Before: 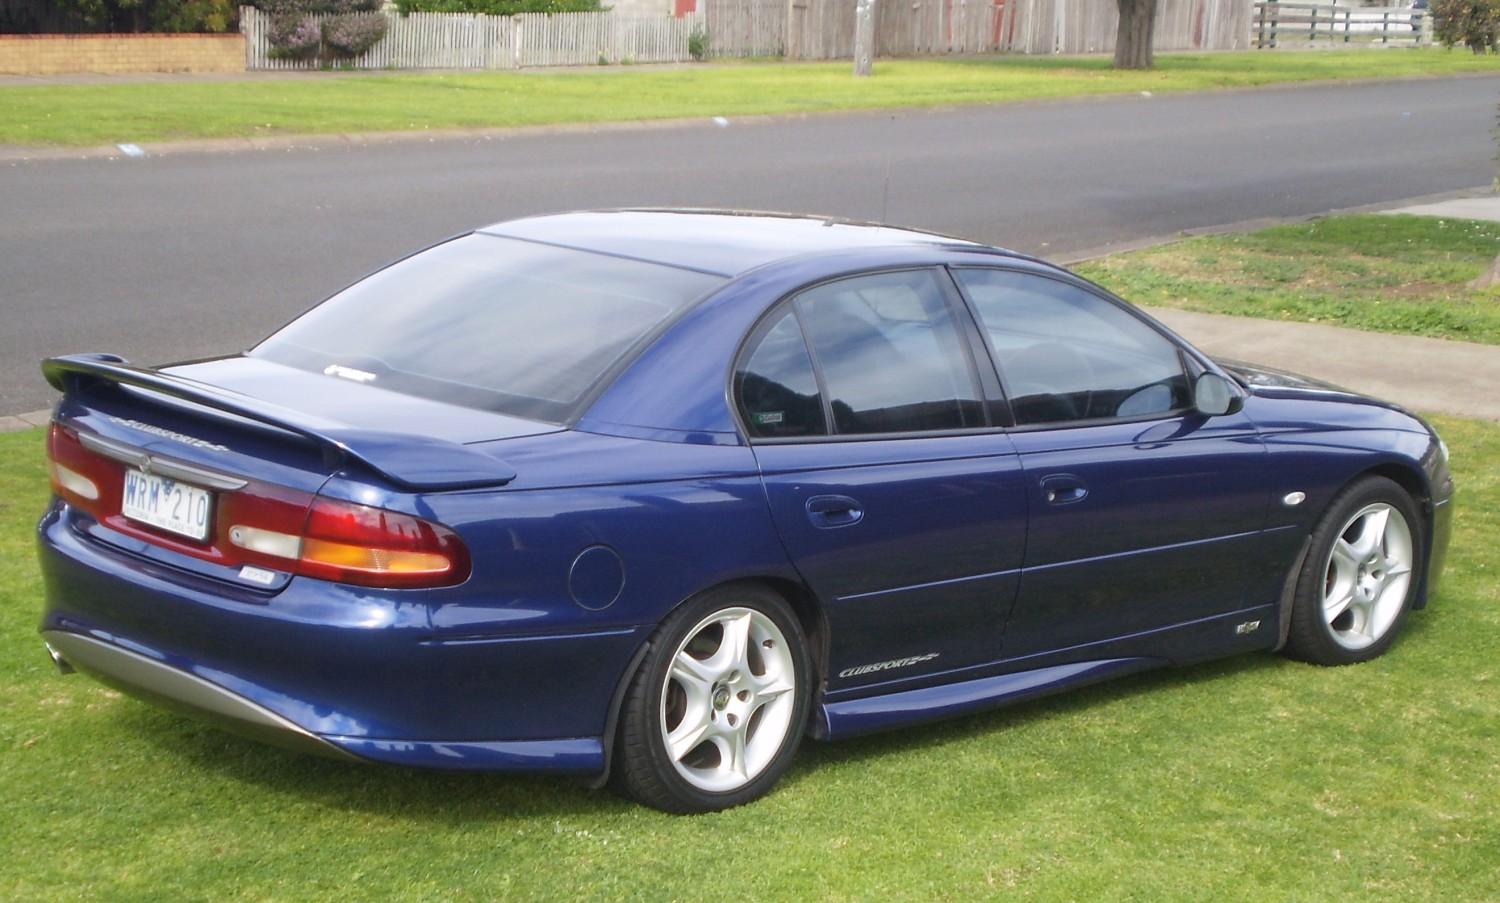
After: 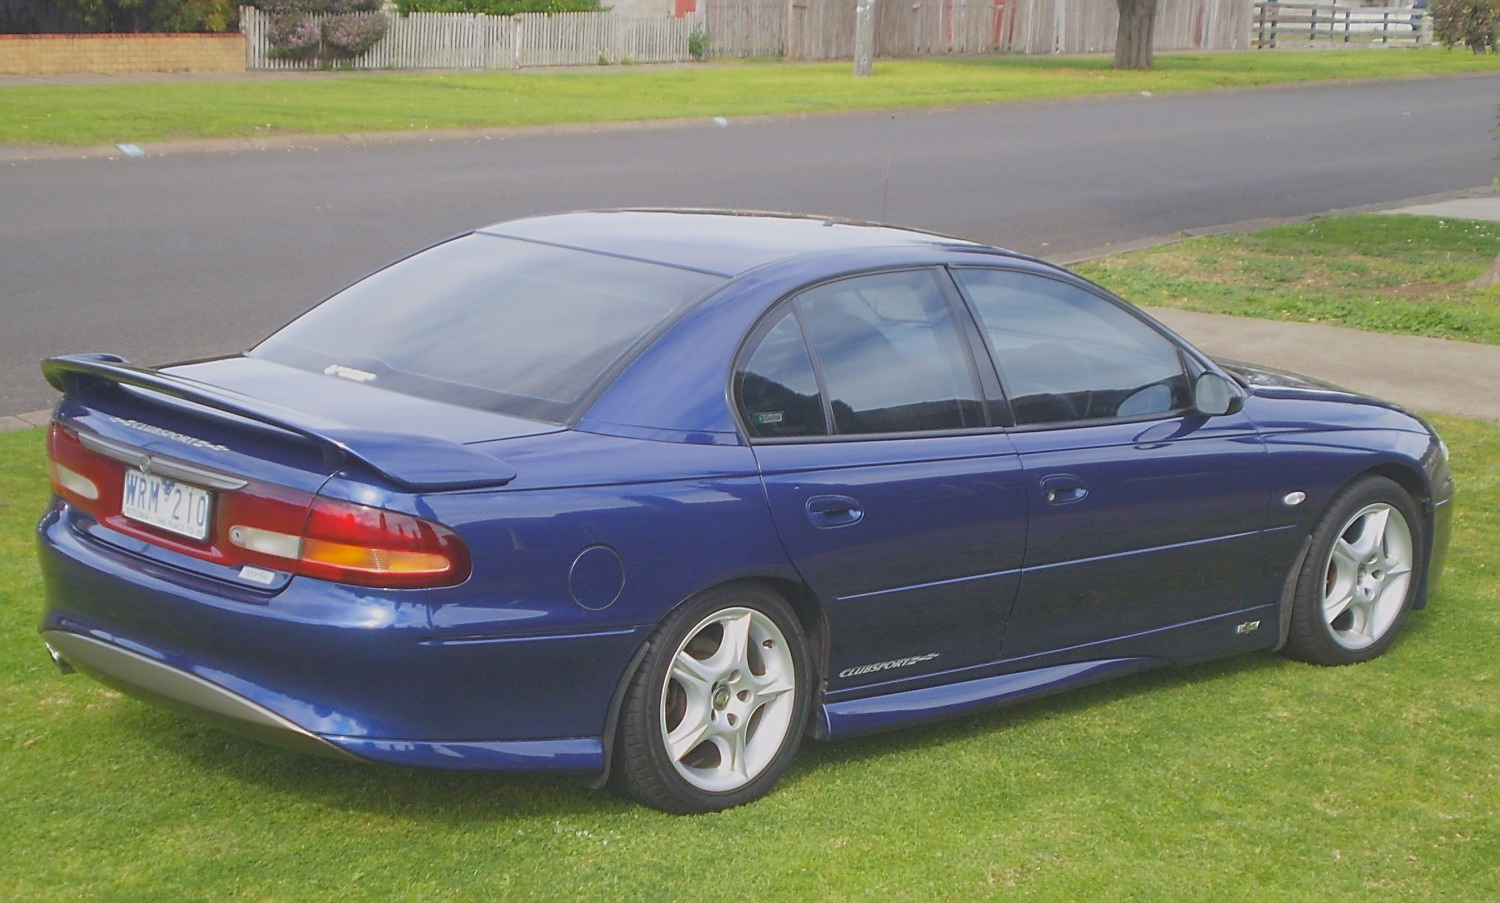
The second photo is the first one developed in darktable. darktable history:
white balance: emerald 1
sharpen: on, module defaults
contrast brightness saturation: contrast -0.28
